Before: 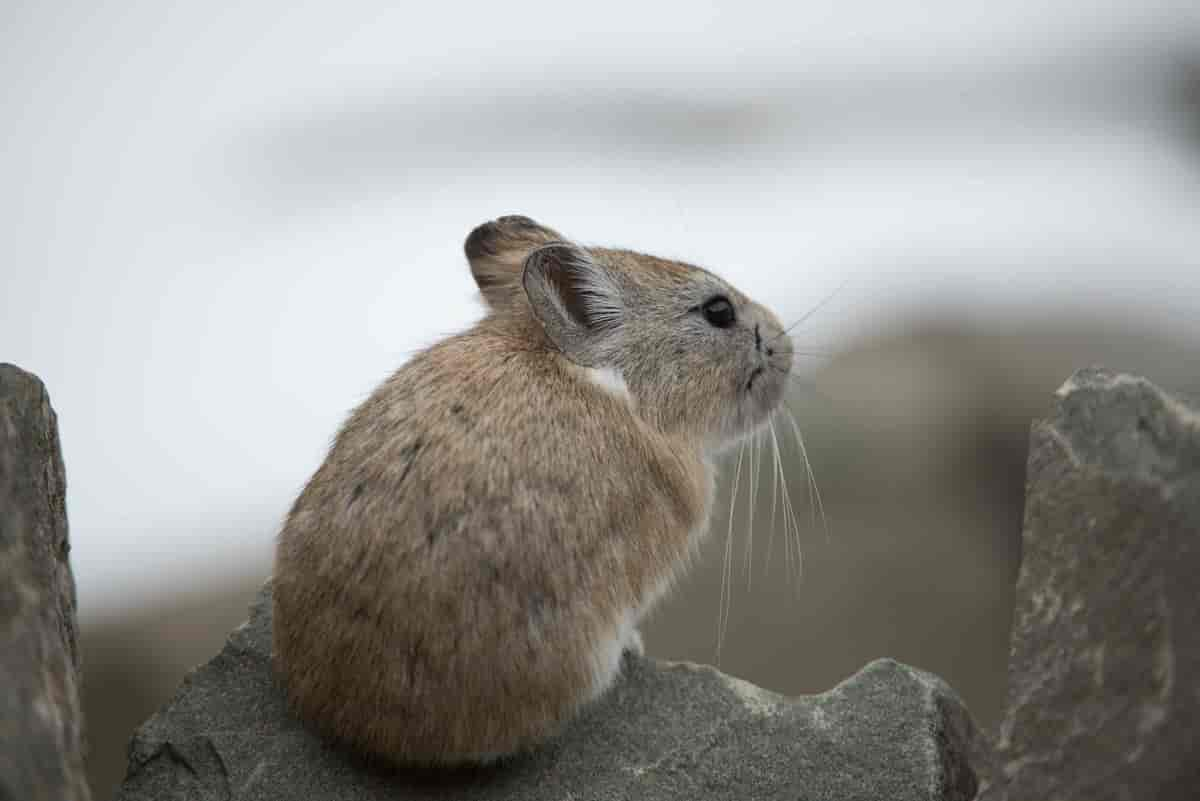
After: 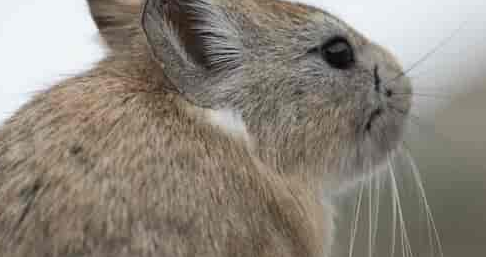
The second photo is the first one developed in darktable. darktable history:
crop: left 31.817%, top 32.385%, right 27.644%, bottom 35.453%
